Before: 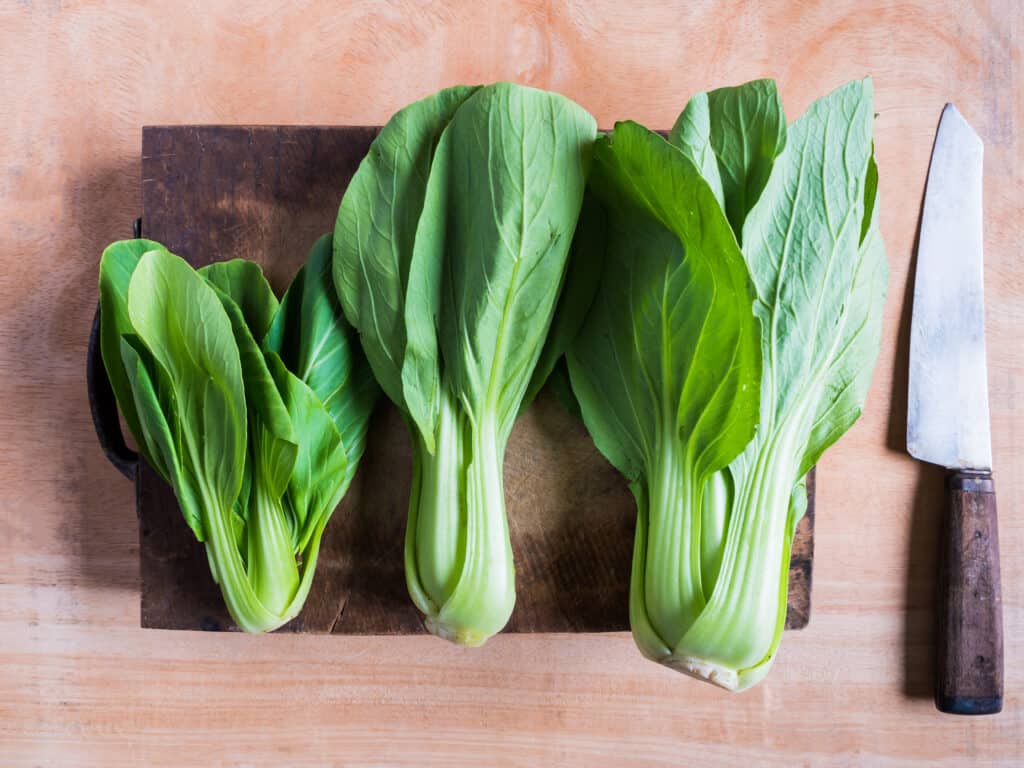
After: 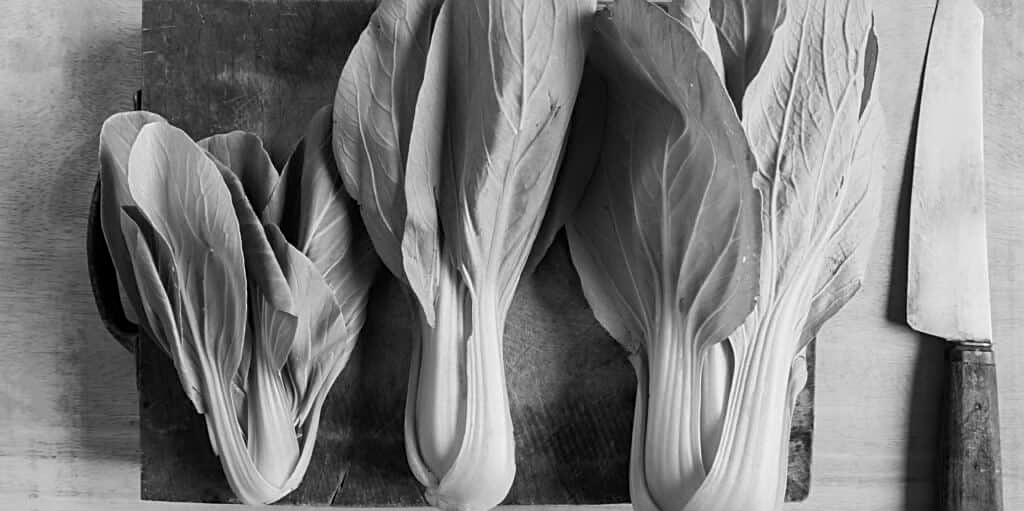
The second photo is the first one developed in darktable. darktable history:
crop: top 16.727%, bottom 16.727%
monochrome: a 30.25, b 92.03
contrast brightness saturation: contrast 0.01, saturation -0.05
sharpen: on, module defaults
